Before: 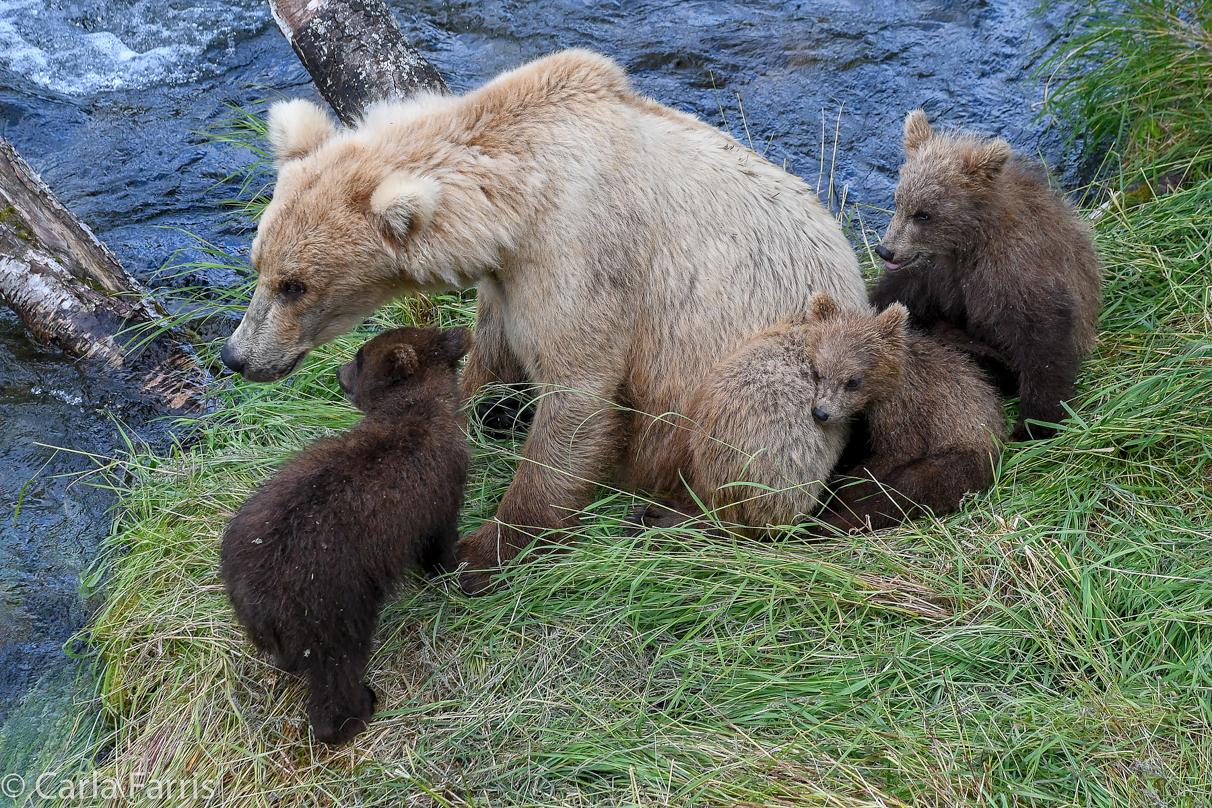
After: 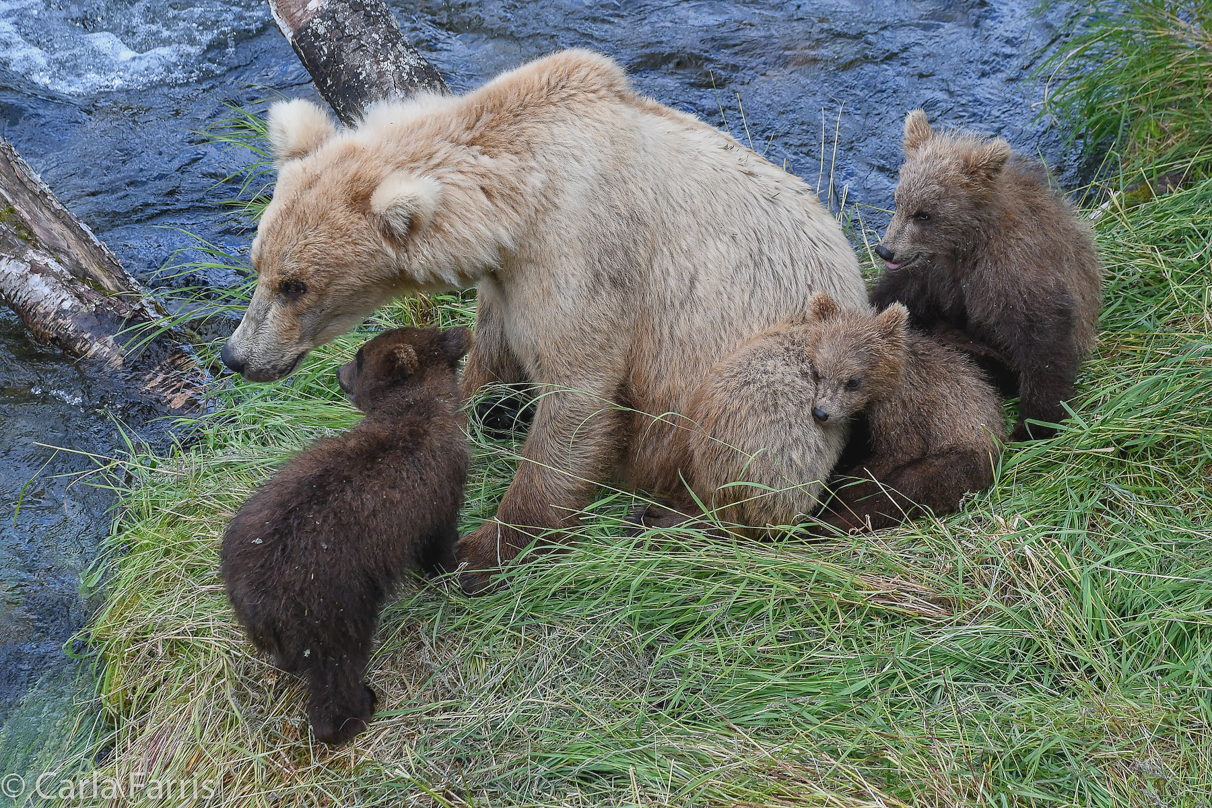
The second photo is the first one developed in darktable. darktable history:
shadows and highlights: low approximation 0.01, soften with gaussian
contrast brightness saturation: contrast -0.093, saturation -0.086
